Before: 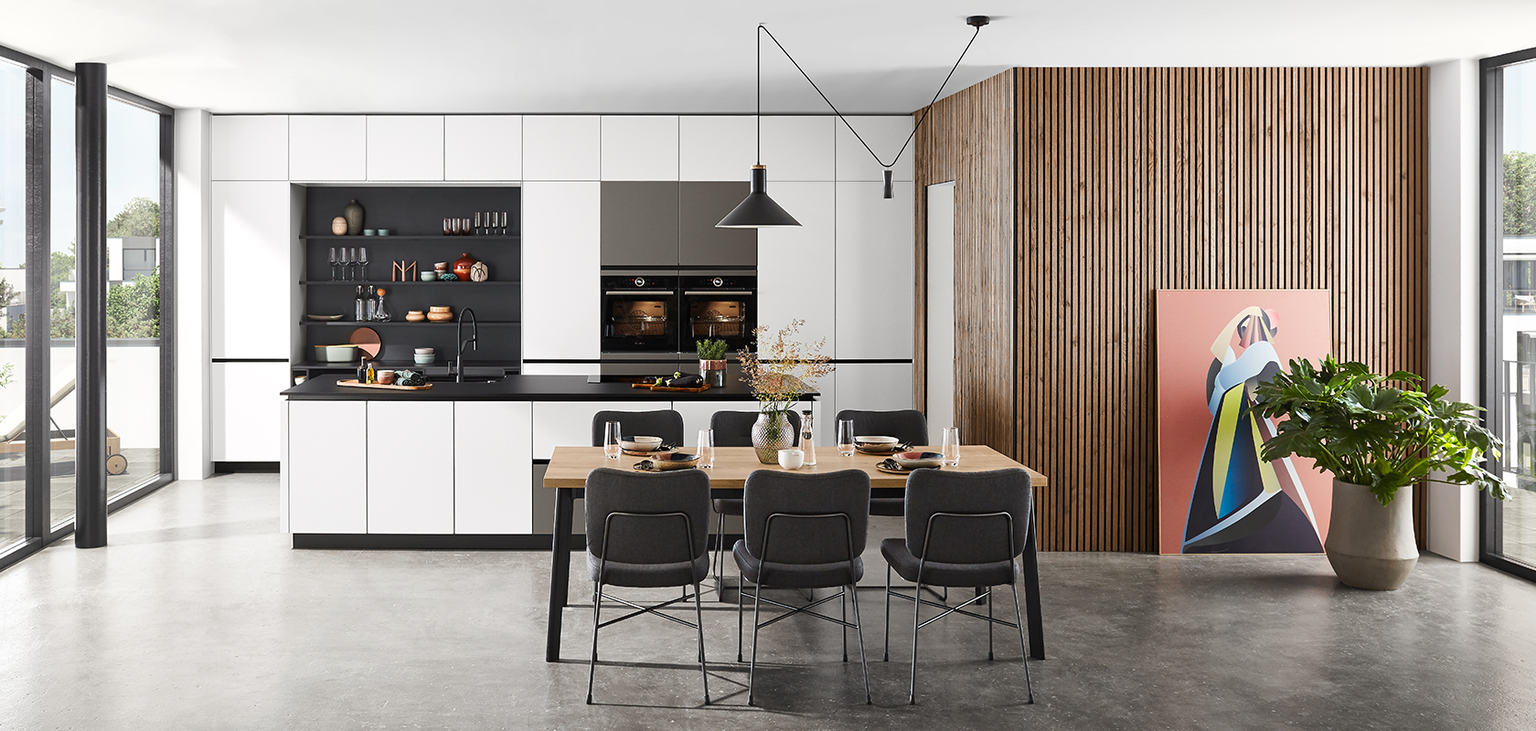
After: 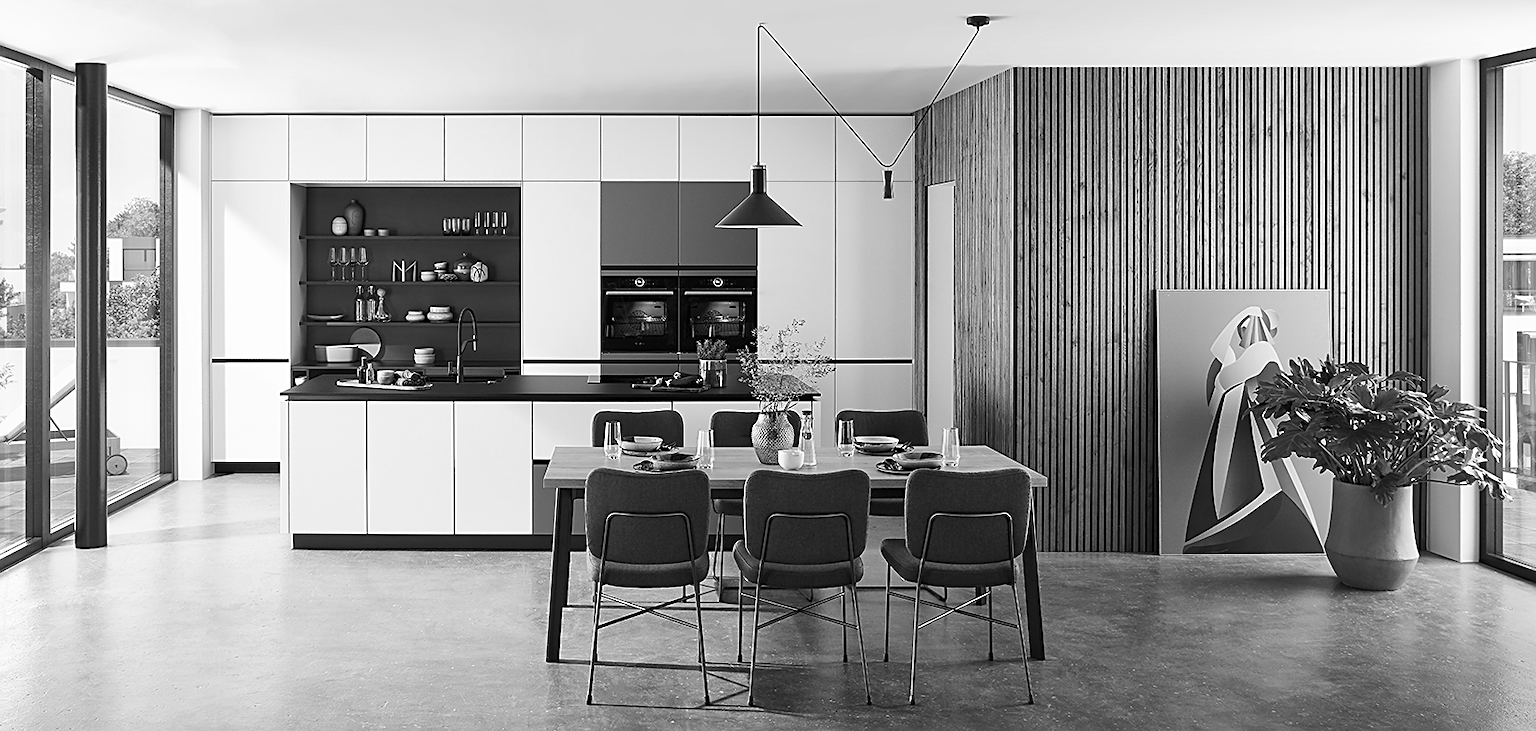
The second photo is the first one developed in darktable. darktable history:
monochrome: a -11.7, b 1.62, size 0.5, highlights 0.38
sharpen: on, module defaults
